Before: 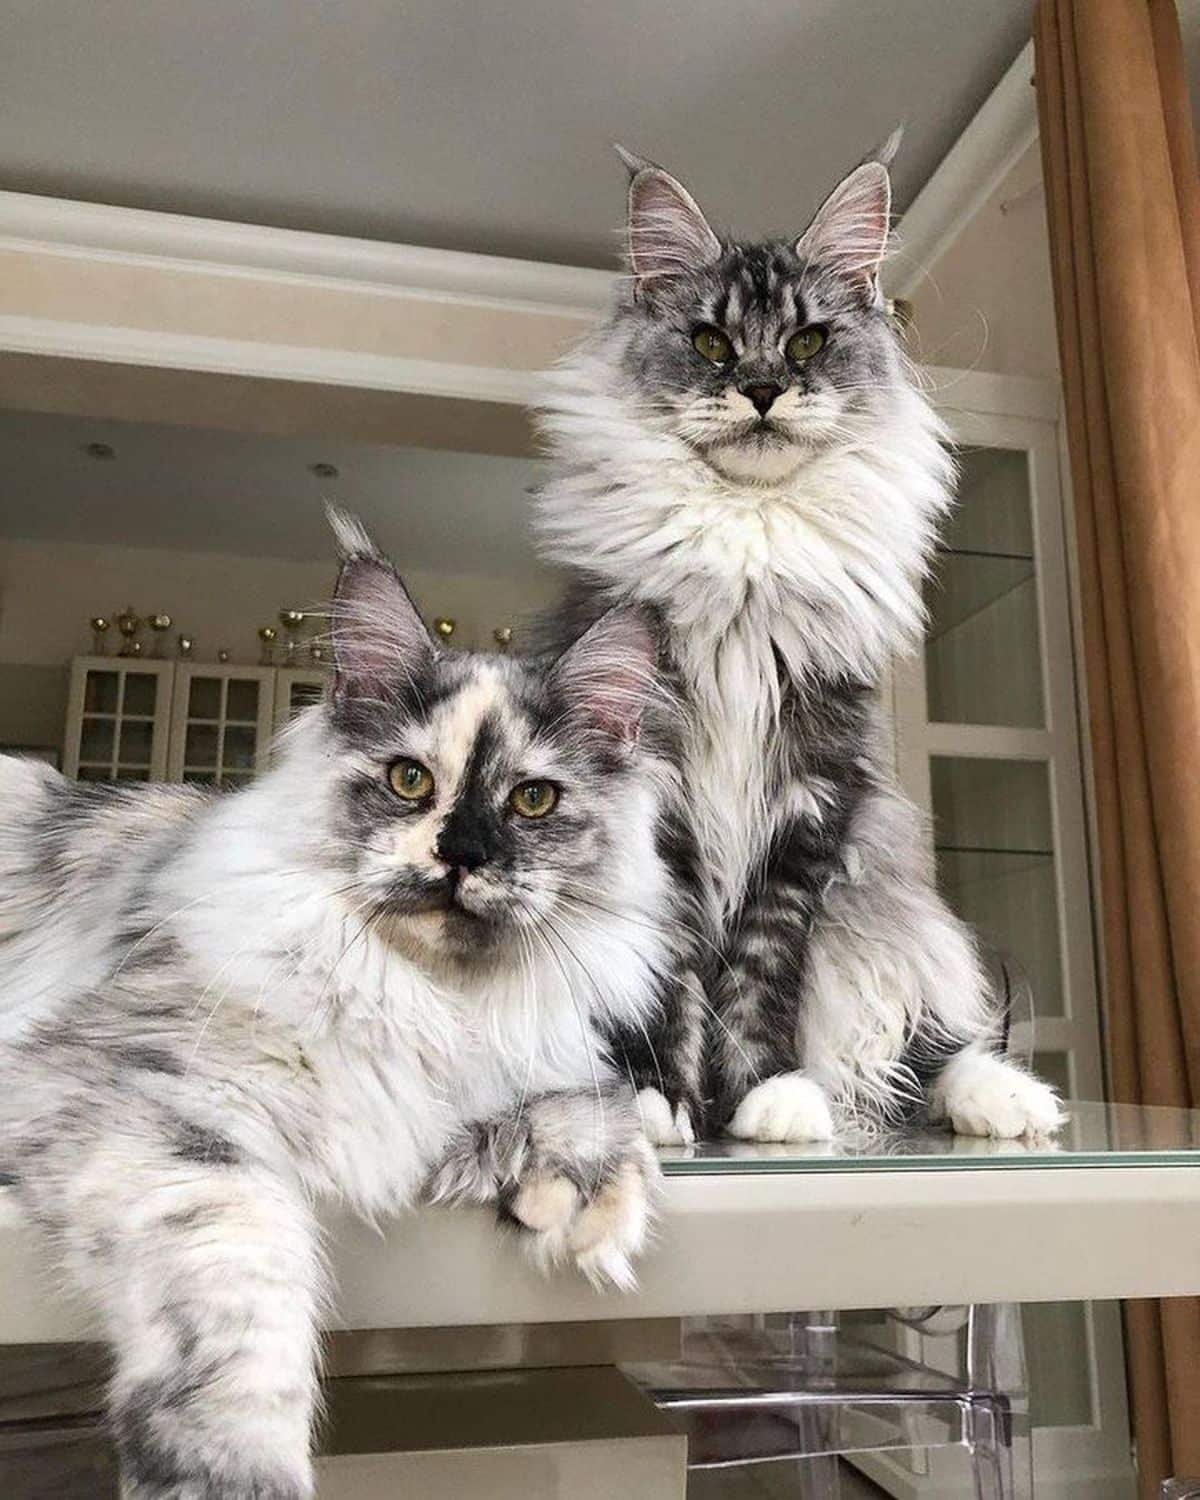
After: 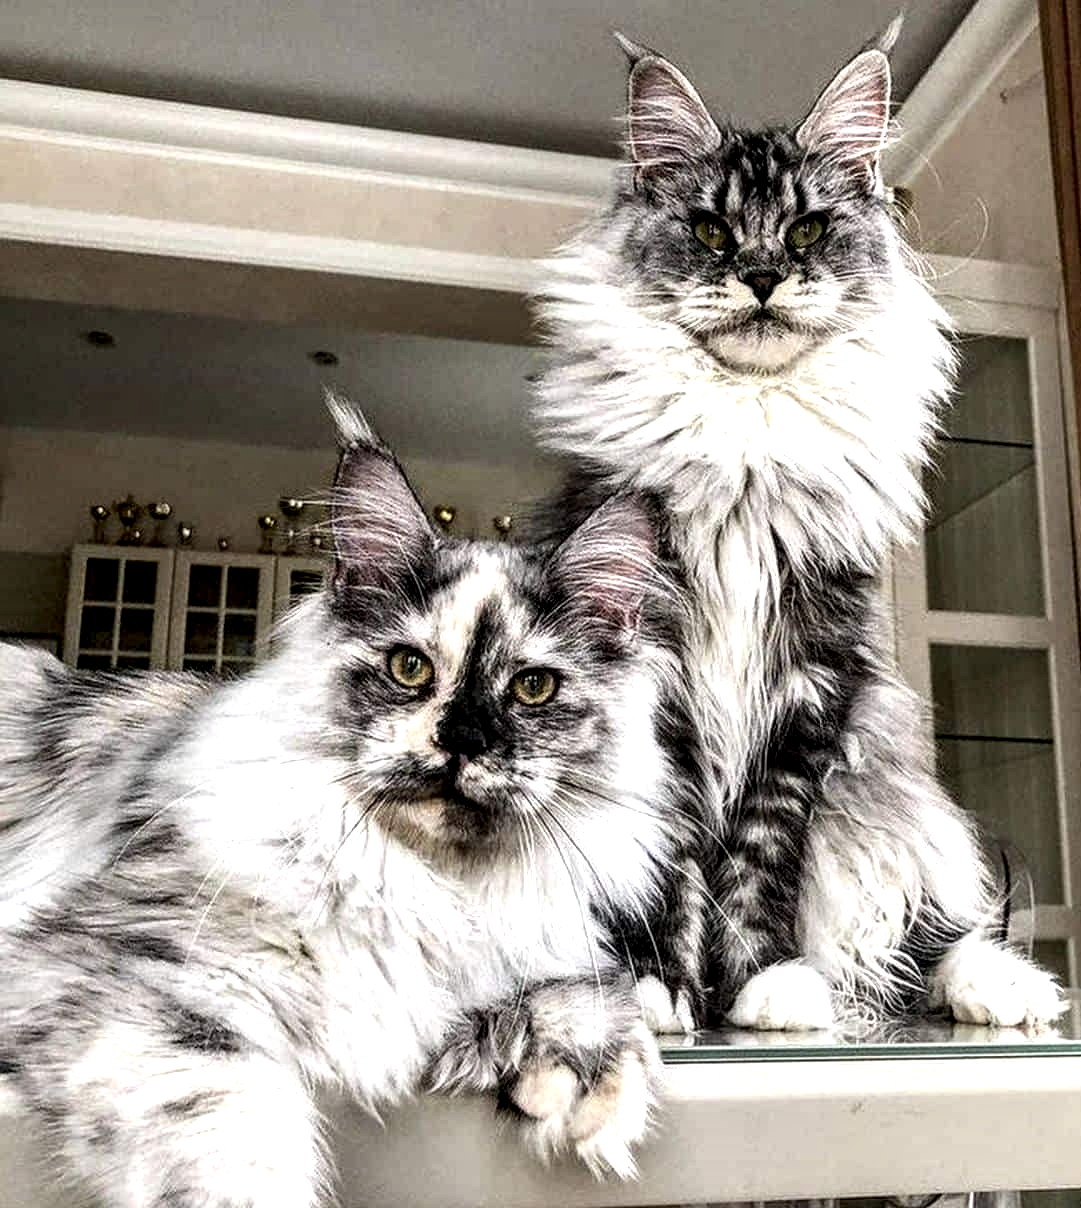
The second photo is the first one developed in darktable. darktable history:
local contrast: detail 204%
crop: top 7.521%, right 9.857%, bottom 11.924%
